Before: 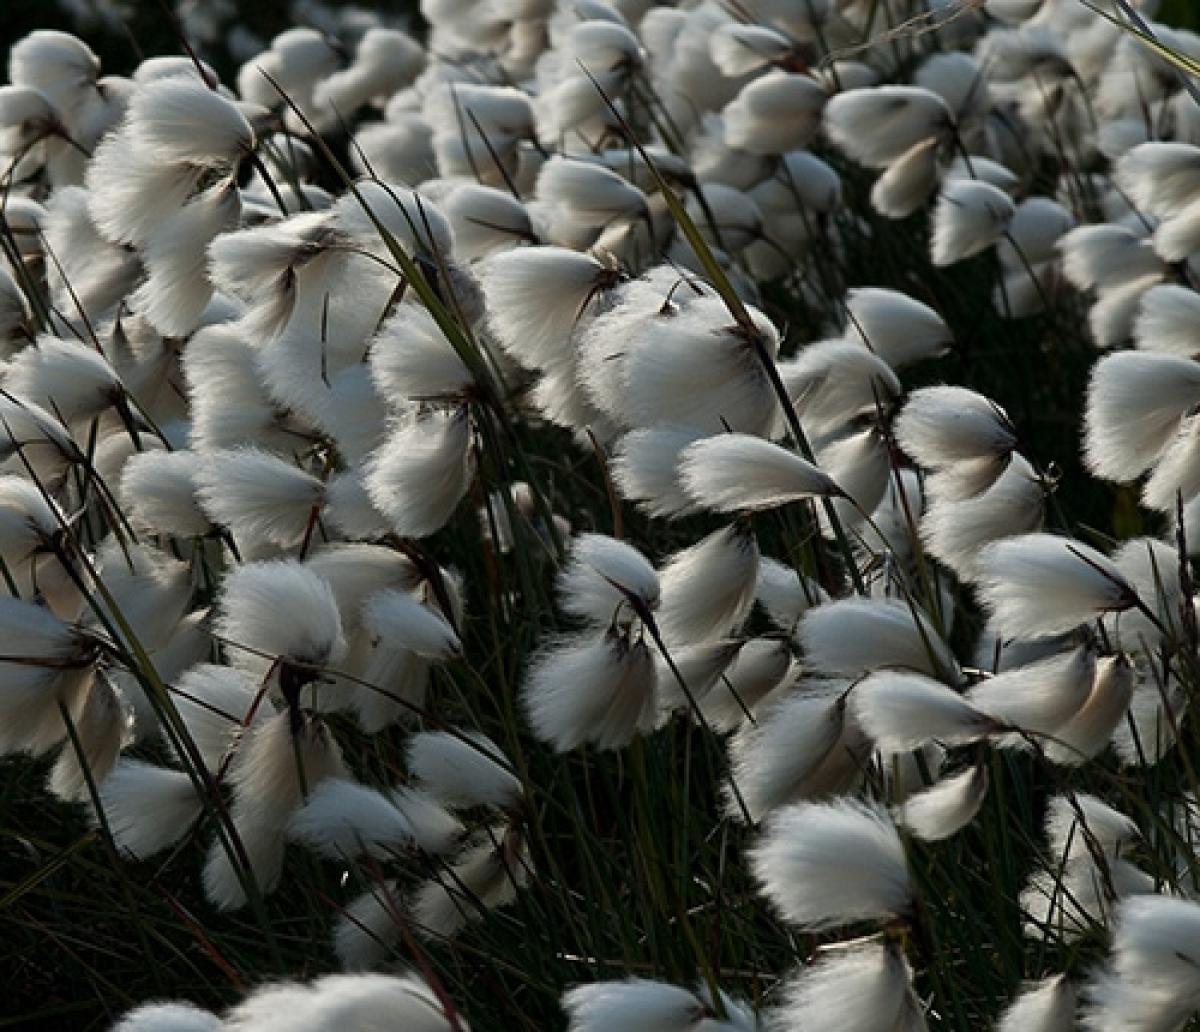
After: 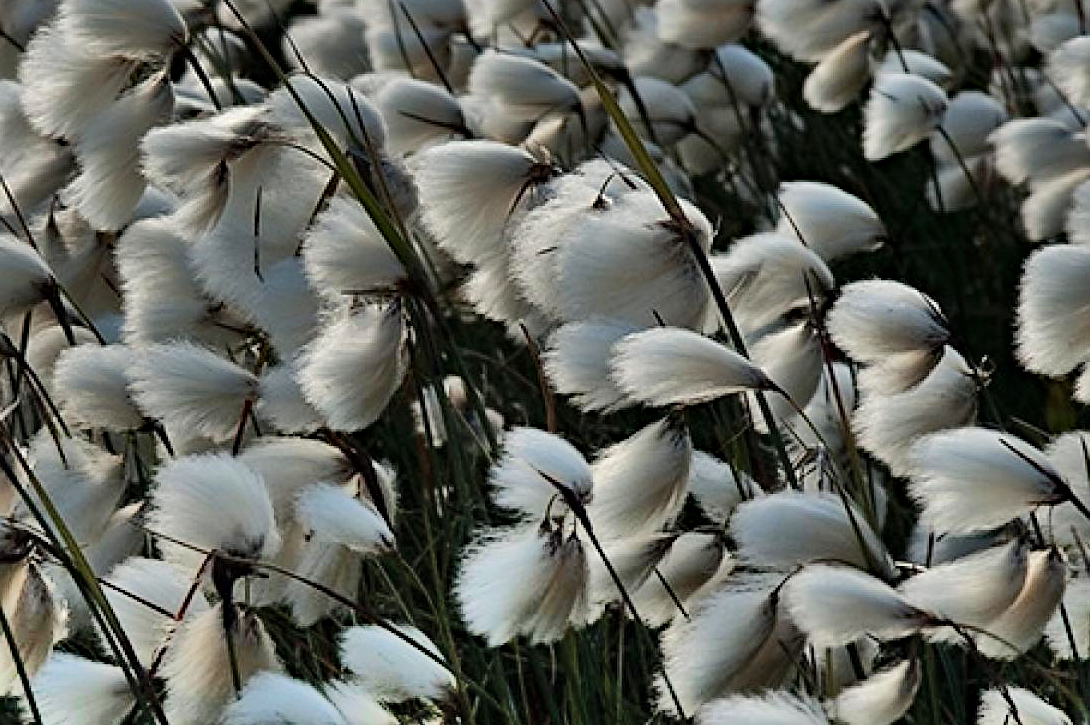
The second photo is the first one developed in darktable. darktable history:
shadows and highlights: radius 123.98, shadows 100, white point adjustment -3, highlights -100, highlights color adjustment 89.84%, soften with gaussian
crop: left 5.596%, top 10.314%, right 3.534%, bottom 19.395%
haze removal: compatibility mode true, adaptive false
sharpen: amount 0.2
